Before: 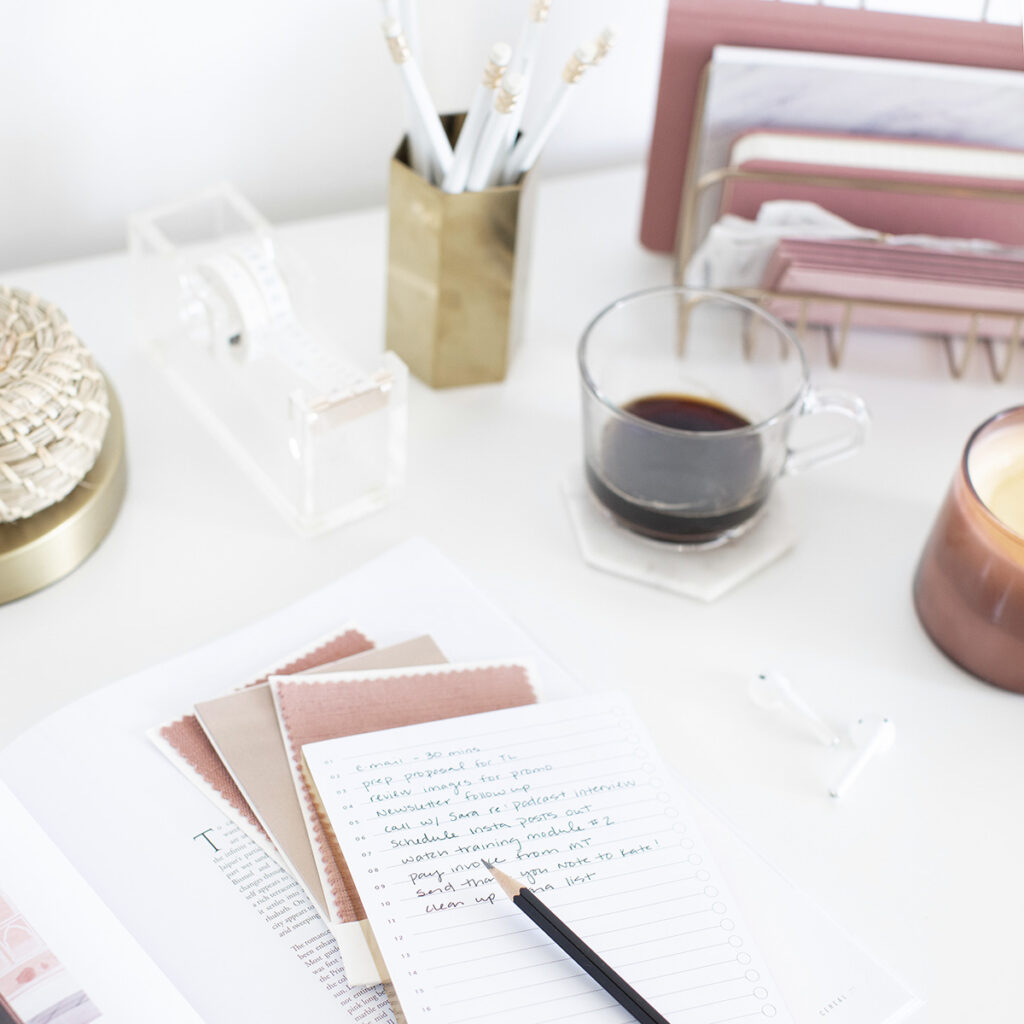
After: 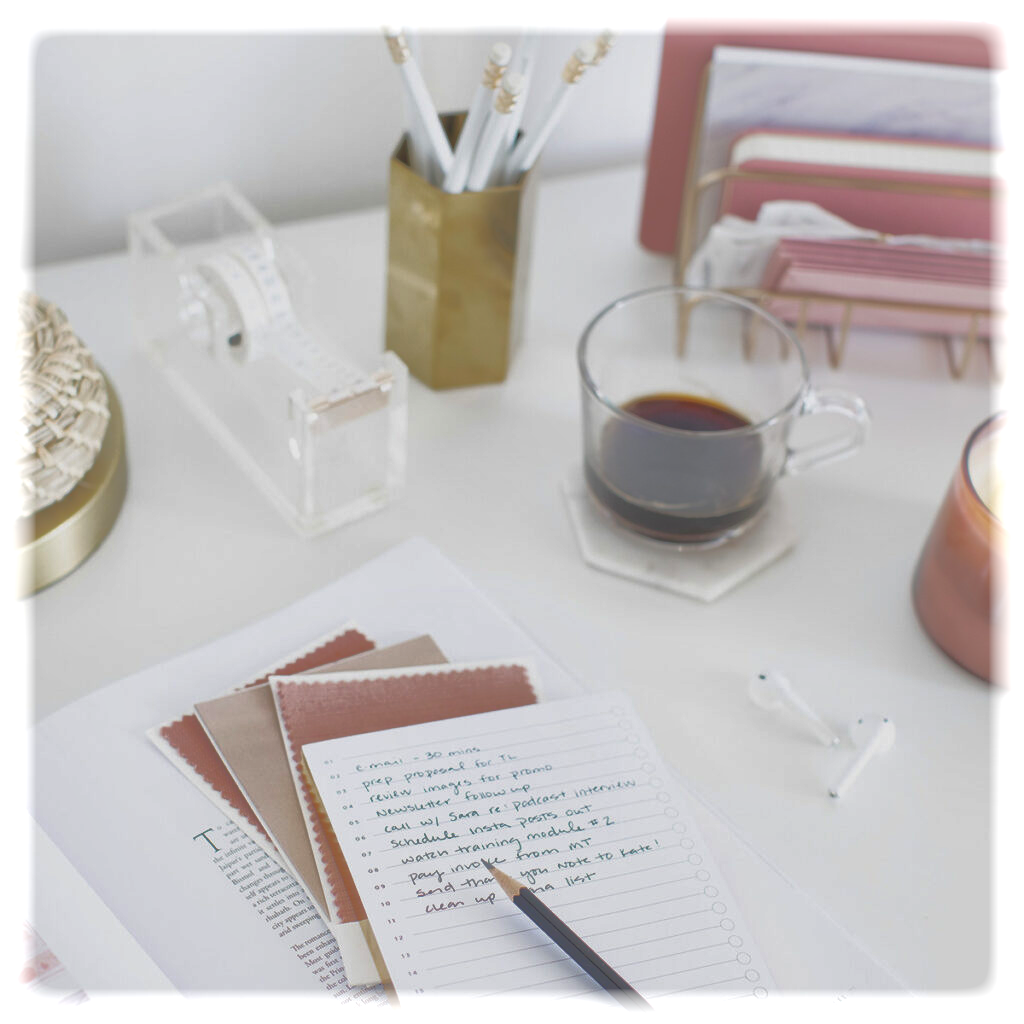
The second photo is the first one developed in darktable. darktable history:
vignetting: fall-off start 93%, fall-off radius 5%, brightness 1, saturation -0.49, automatic ratio true, width/height ratio 1.332, shape 0.04, unbound false
contrast brightness saturation: contrast -0.1, brightness 0.05, saturation 0.08
shadows and highlights: shadows 60, highlights -60
